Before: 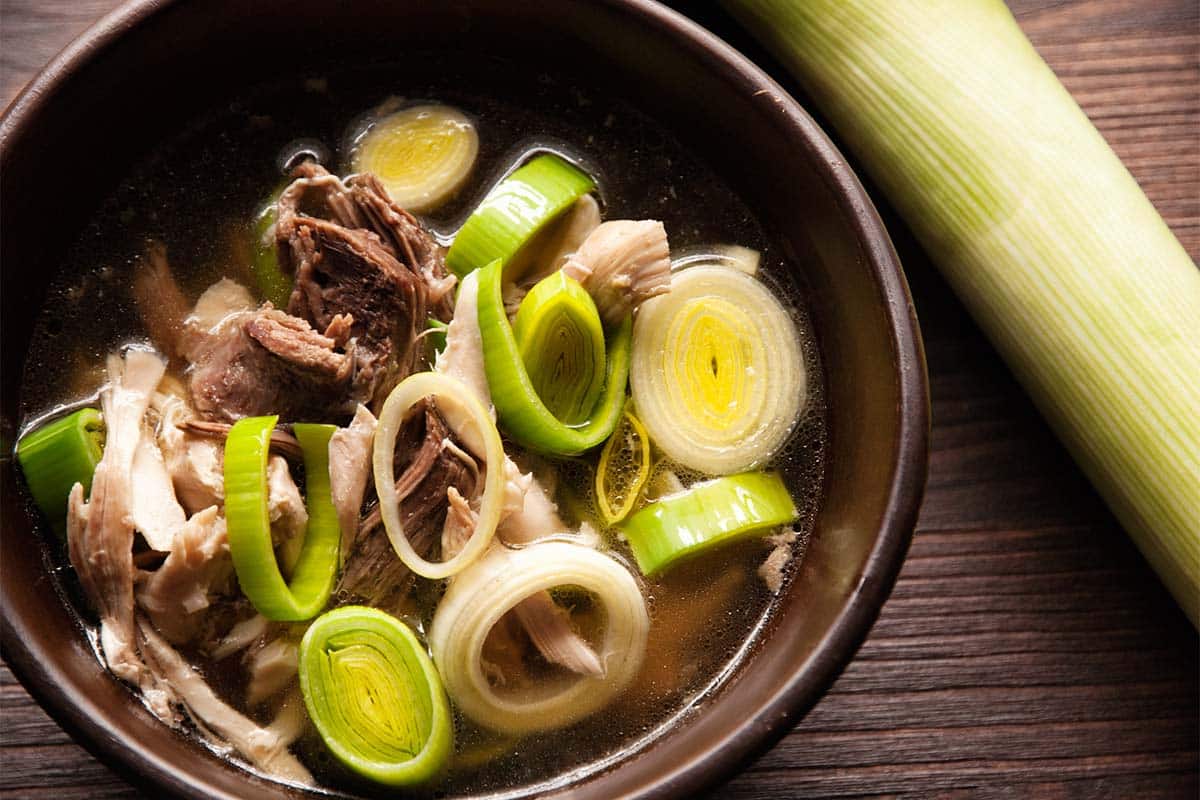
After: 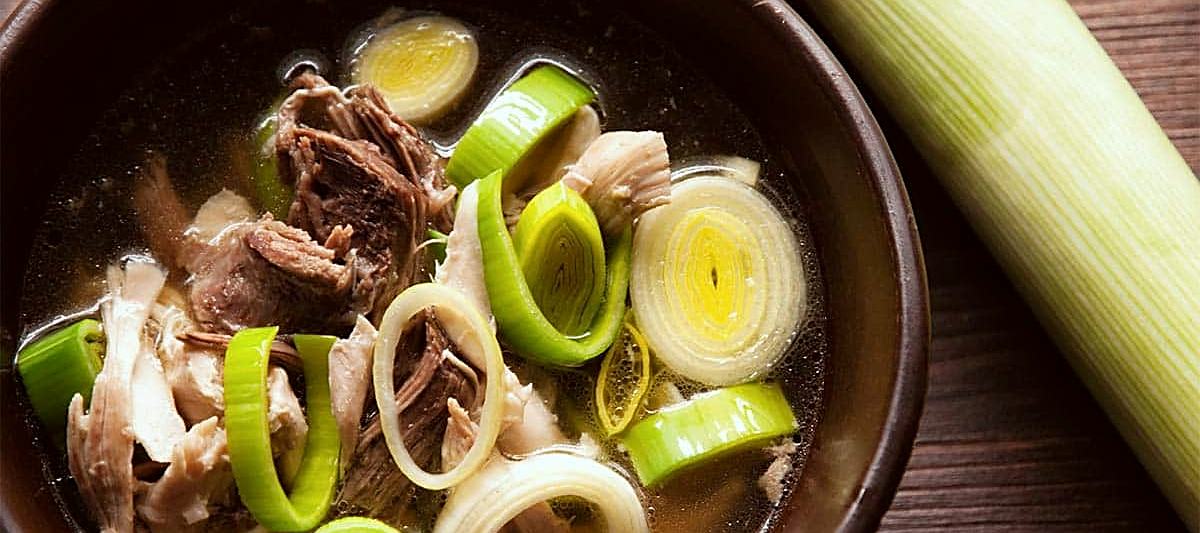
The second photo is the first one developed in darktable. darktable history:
color correction: highlights a* -2.73, highlights b* -2.09, shadows a* 2.41, shadows b* 2.73
sharpen: on, module defaults
white balance: red 0.986, blue 1.01
crop: top 11.166%, bottom 22.168%
